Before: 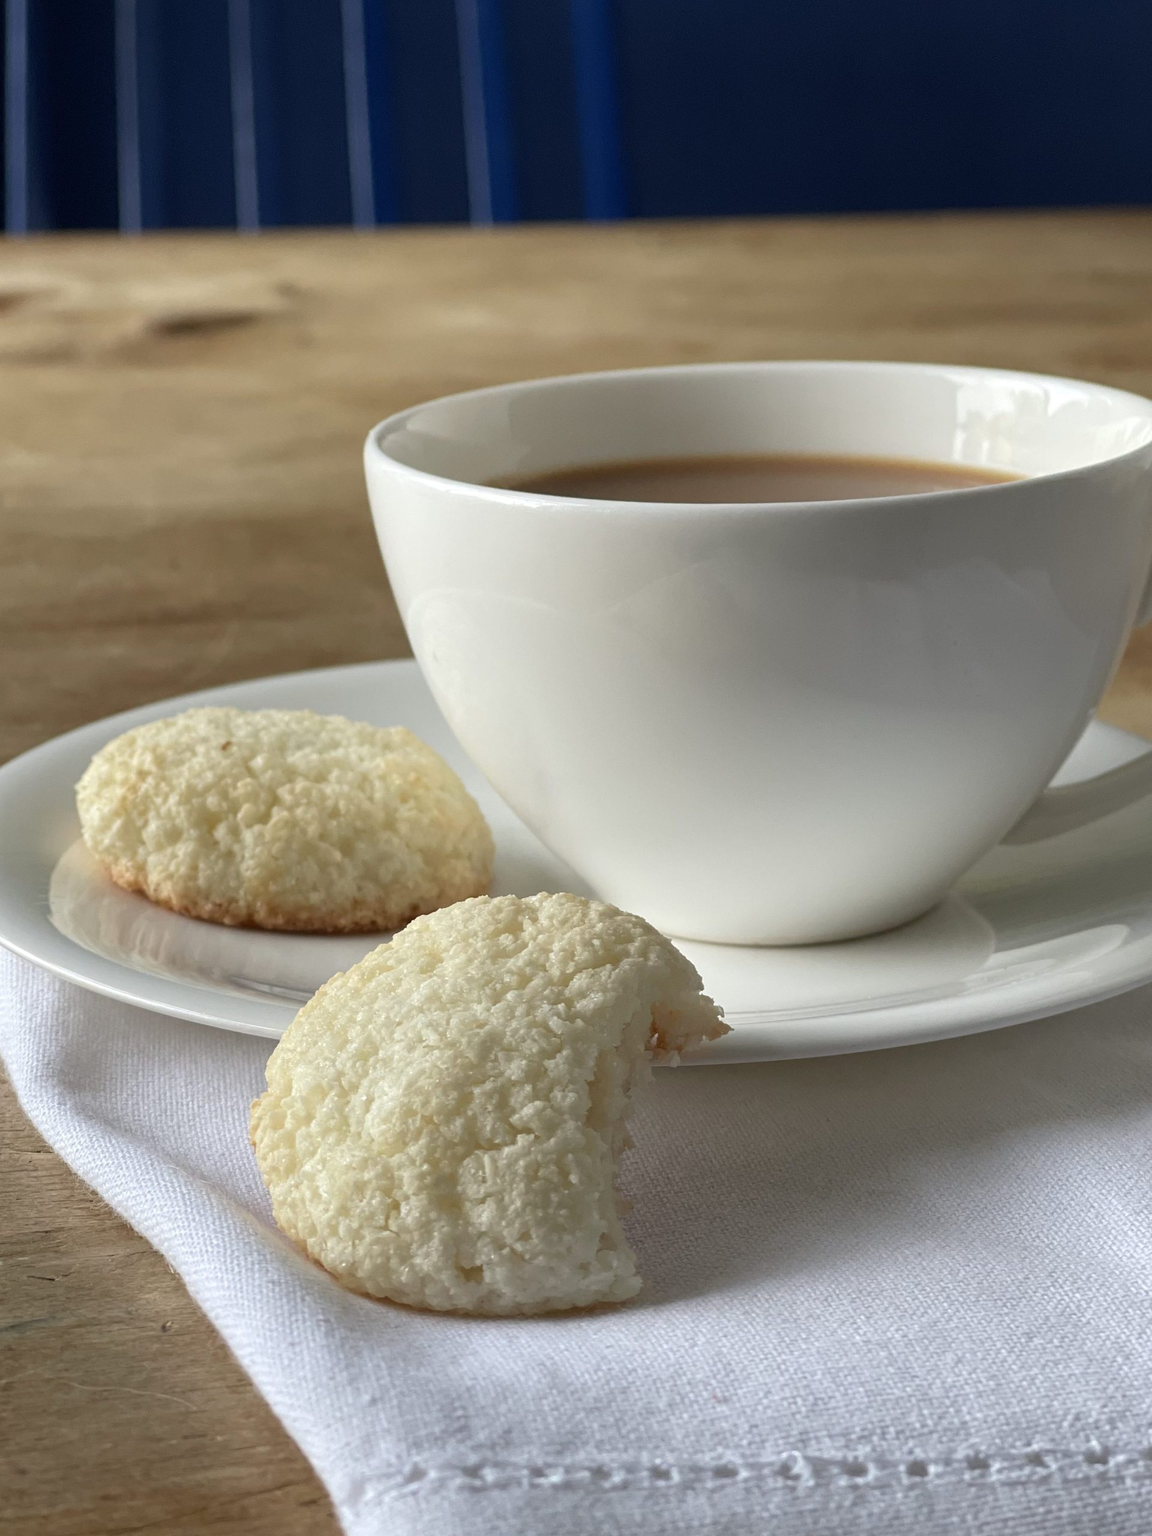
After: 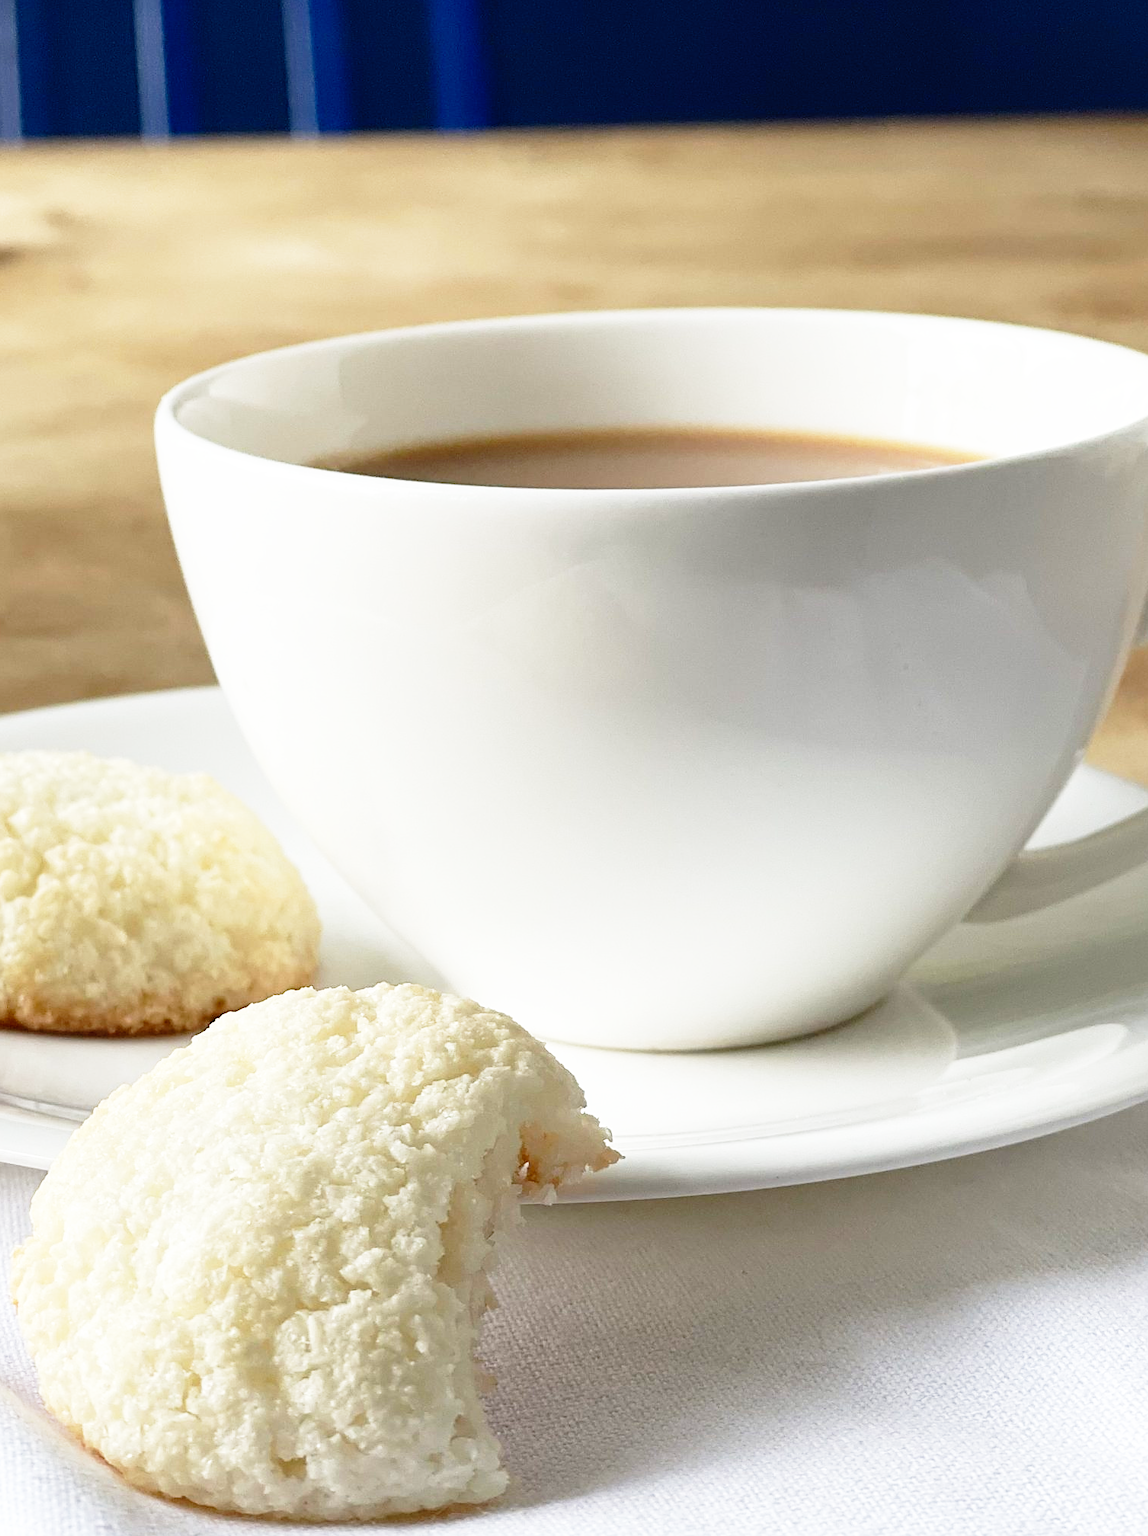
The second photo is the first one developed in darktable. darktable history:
base curve: curves: ch0 [(0, 0) (0.012, 0.01) (0.073, 0.168) (0.31, 0.711) (0.645, 0.957) (1, 1)], preserve colors none
crop and rotate: left 21.021%, top 7.712%, right 0.415%, bottom 13.514%
sharpen: radius 1.882, amount 0.416, threshold 1.157
